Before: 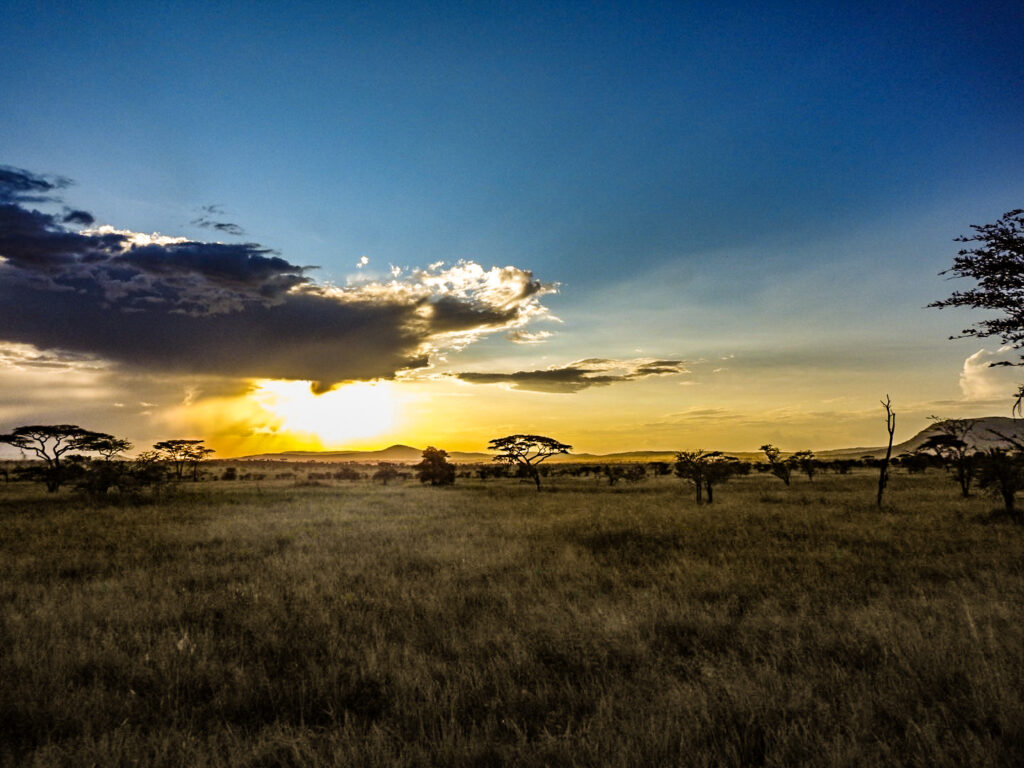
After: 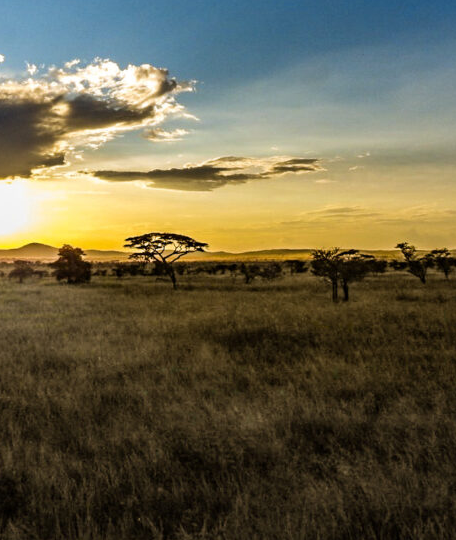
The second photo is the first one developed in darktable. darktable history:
crop: left 35.555%, top 26.328%, right 19.857%, bottom 3.349%
